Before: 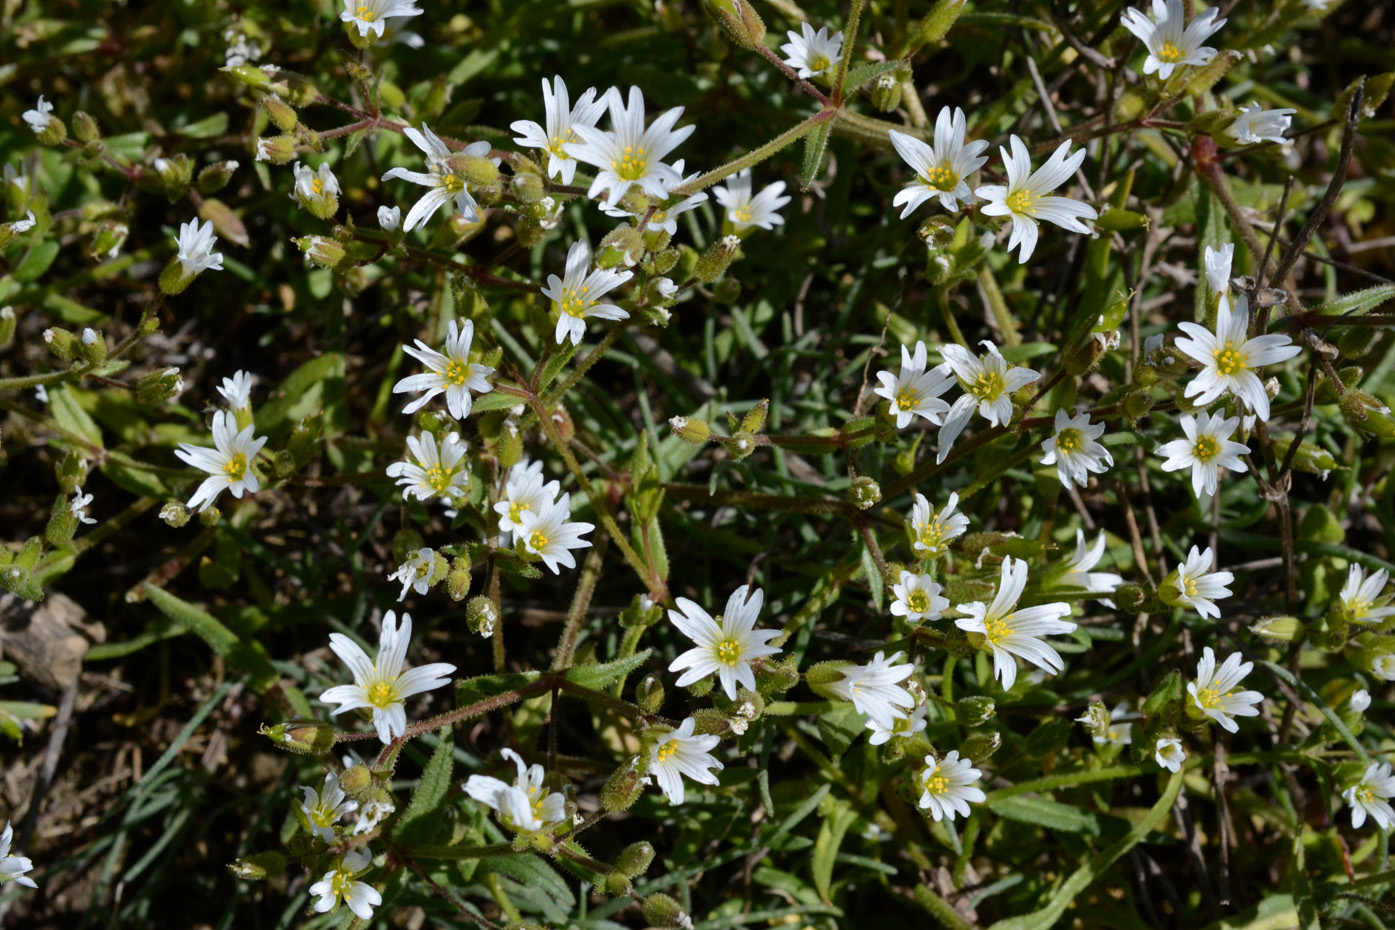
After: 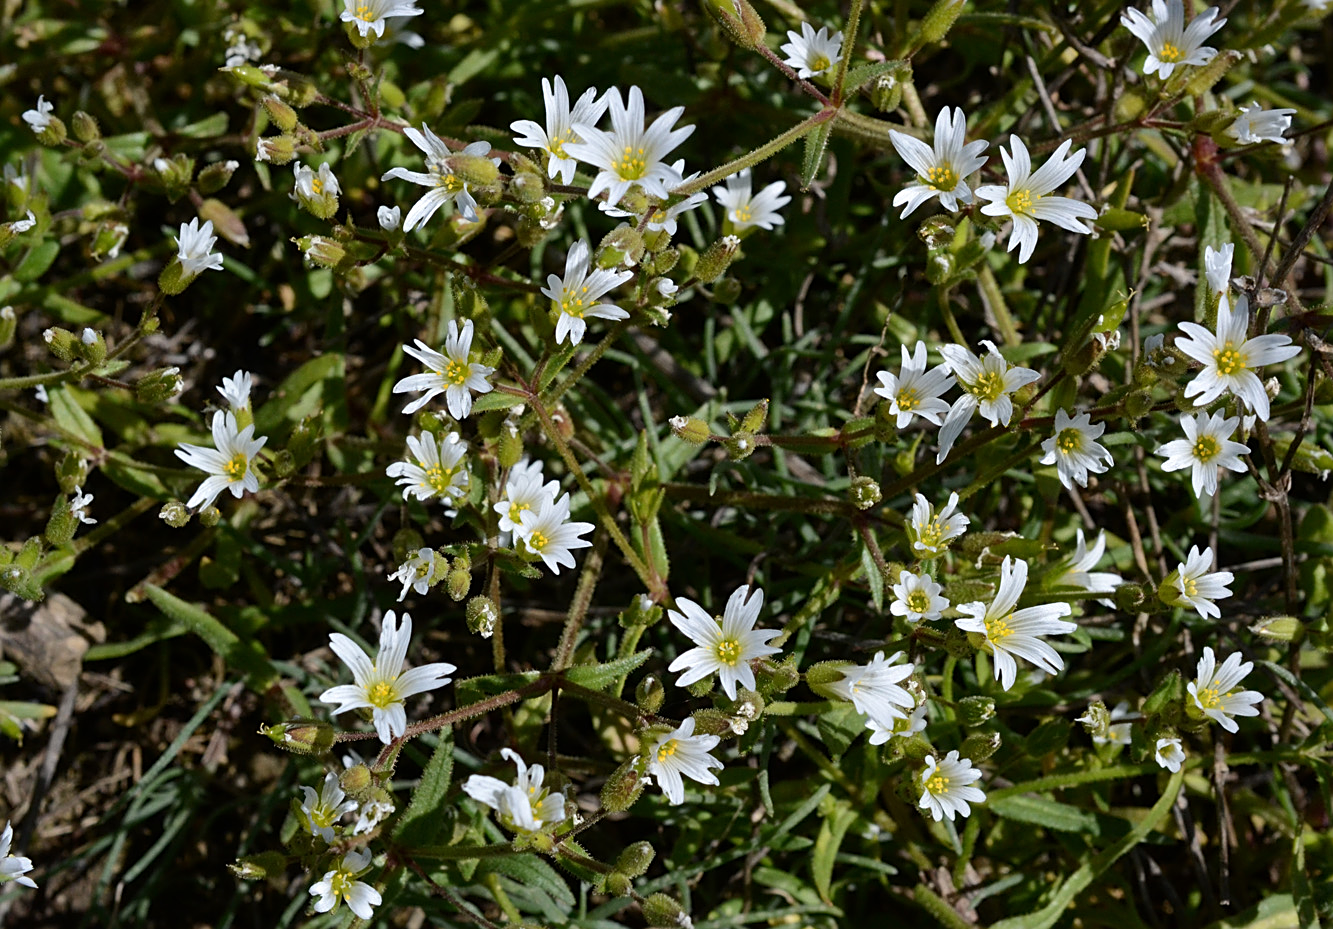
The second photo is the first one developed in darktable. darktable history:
sharpen: on, module defaults
crop: right 4.376%, bottom 0.05%
